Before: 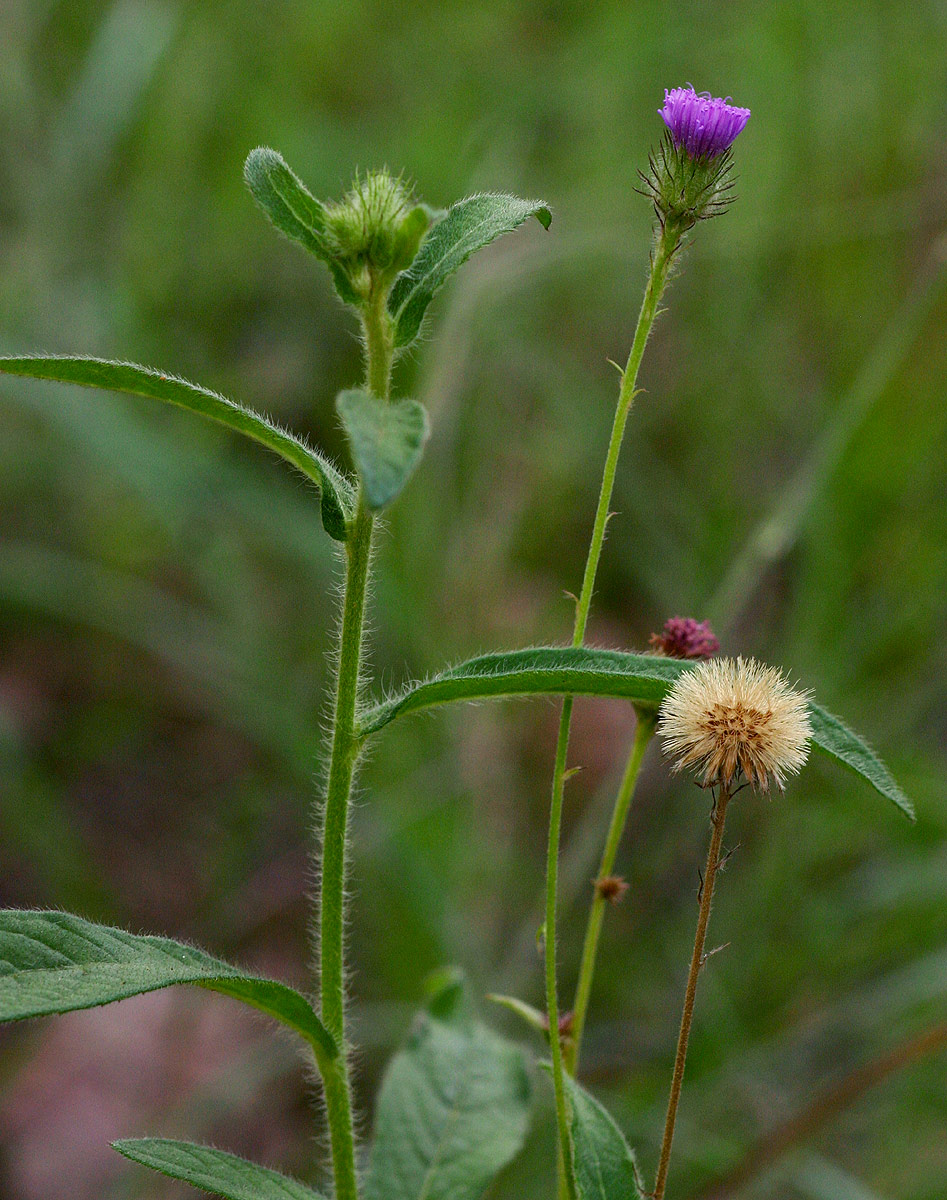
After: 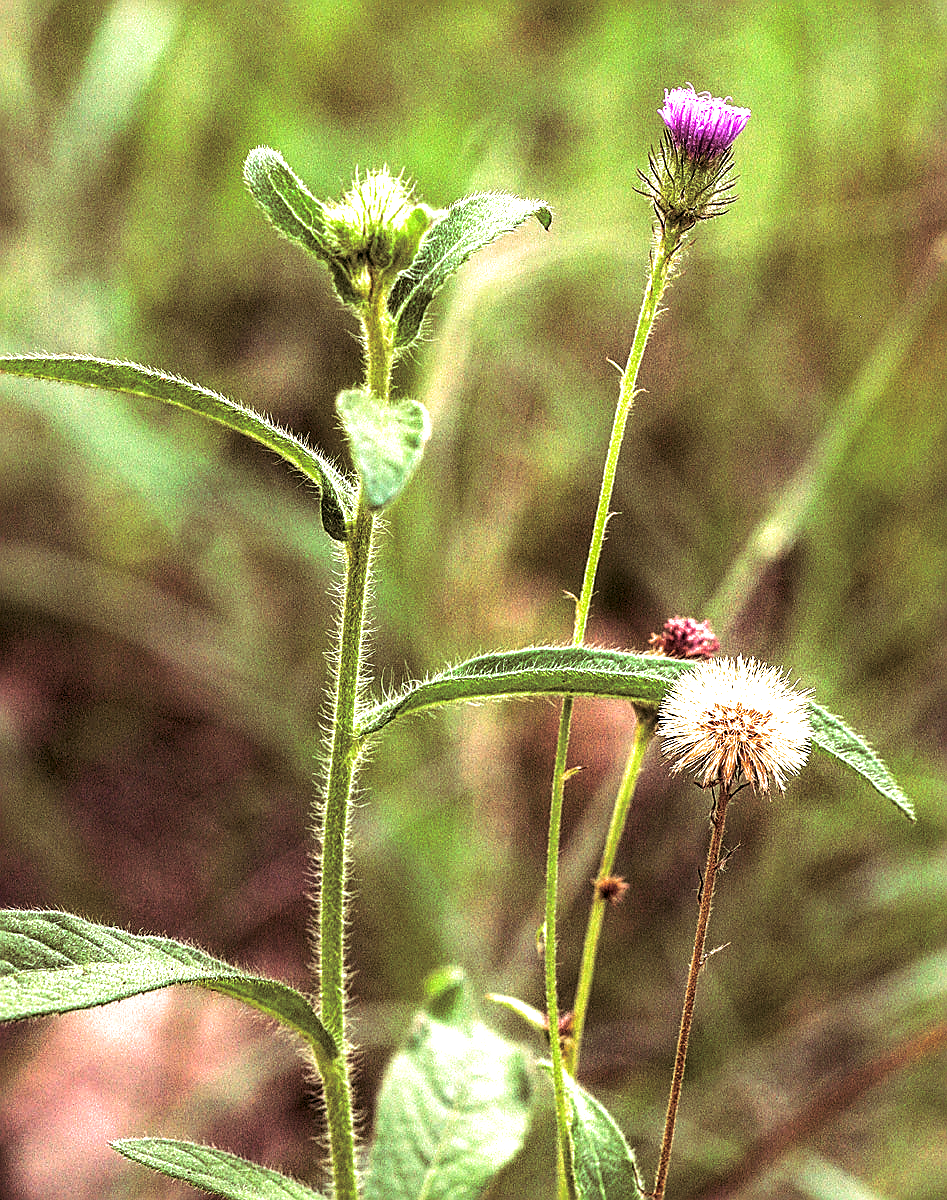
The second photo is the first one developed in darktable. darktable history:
sharpen: amount 0.75
exposure: exposure 1.5 EV, compensate highlight preservation false
local contrast: highlights 60%, shadows 60%, detail 160%
tone equalizer: -8 EV -0.001 EV, -7 EV 0.001 EV, -6 EV -0.002 EV, -5 EV -0.003 EV, -4 EV -0.062 EV, -3 EV -0.222 EV, -2 EV -0.267 EV, -1 EV 0.105 EV, +0 EV 0.303 EV
white balance: red 1.123, blue 0.83
split-toning: shadows › saturation 0.41, highlights › saturation 0, compress 33.55%
